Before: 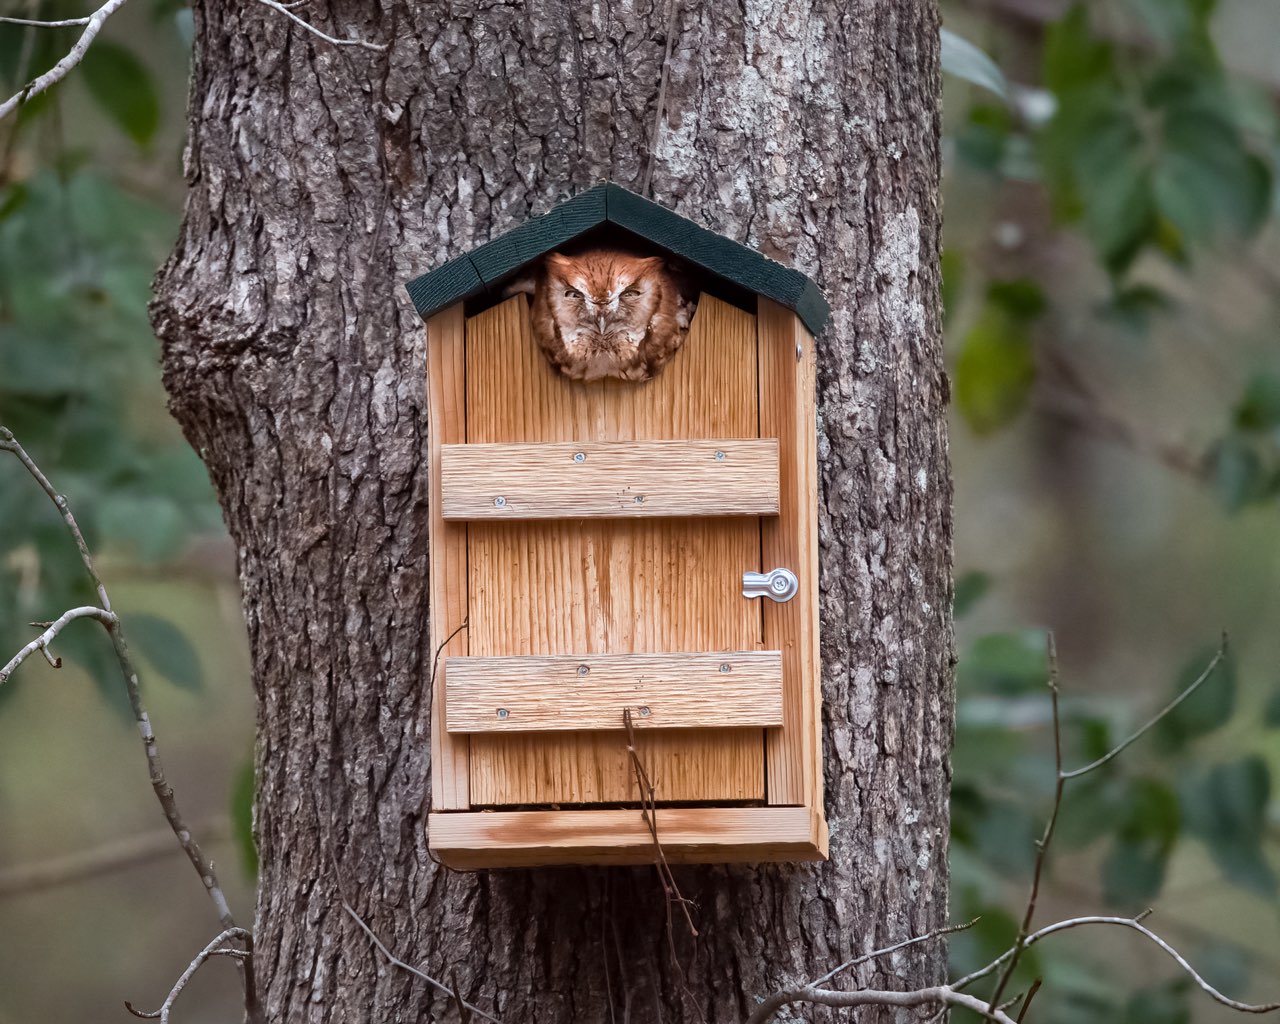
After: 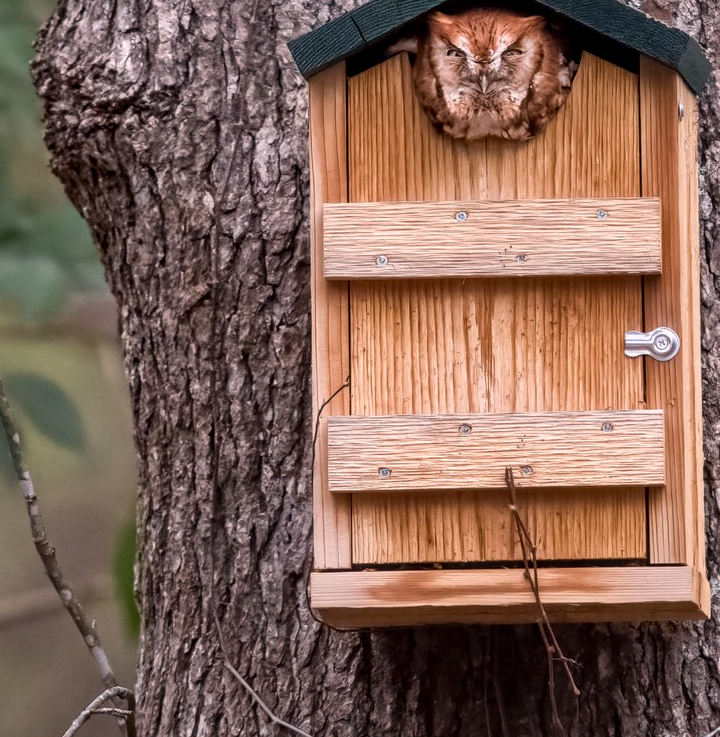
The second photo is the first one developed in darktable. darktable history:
local contrast: on, module defaults
color correction: highlights a* 7.65, highlights b* 4.11
crop: left 9.241%, top 23.569%, right 34.463%, bottom 4.422%
